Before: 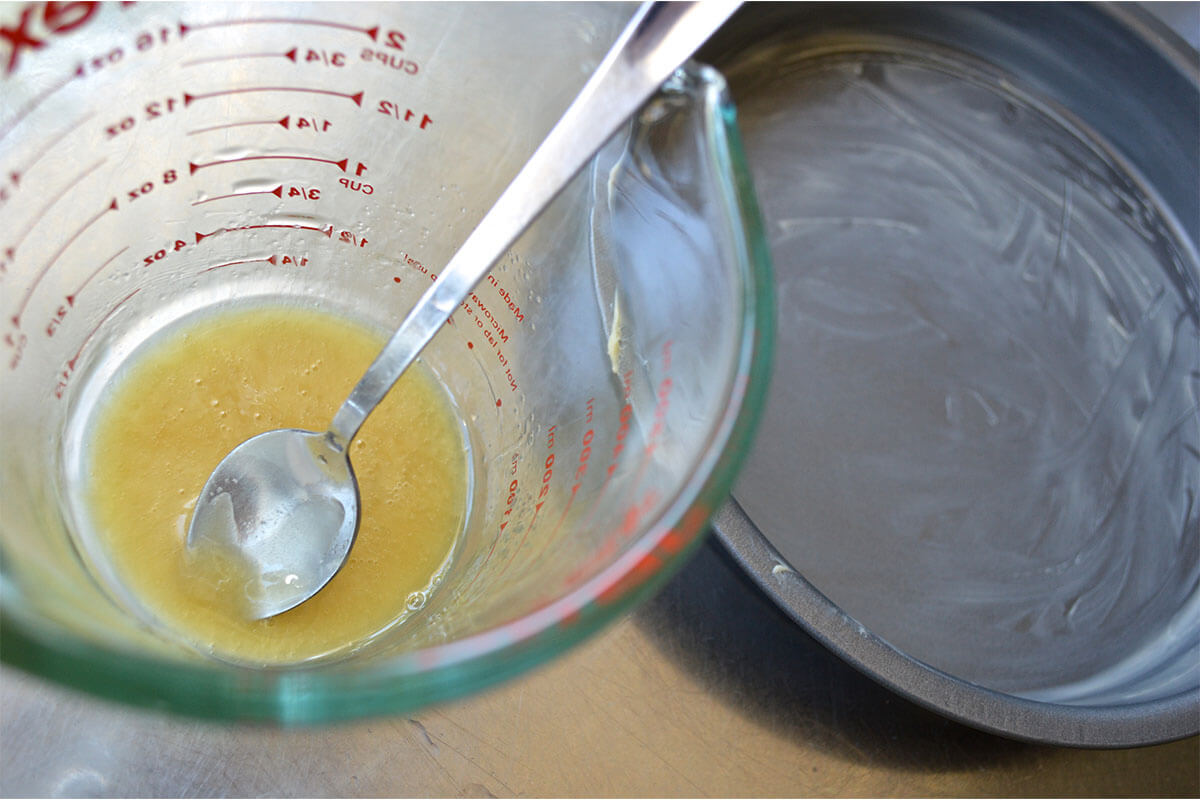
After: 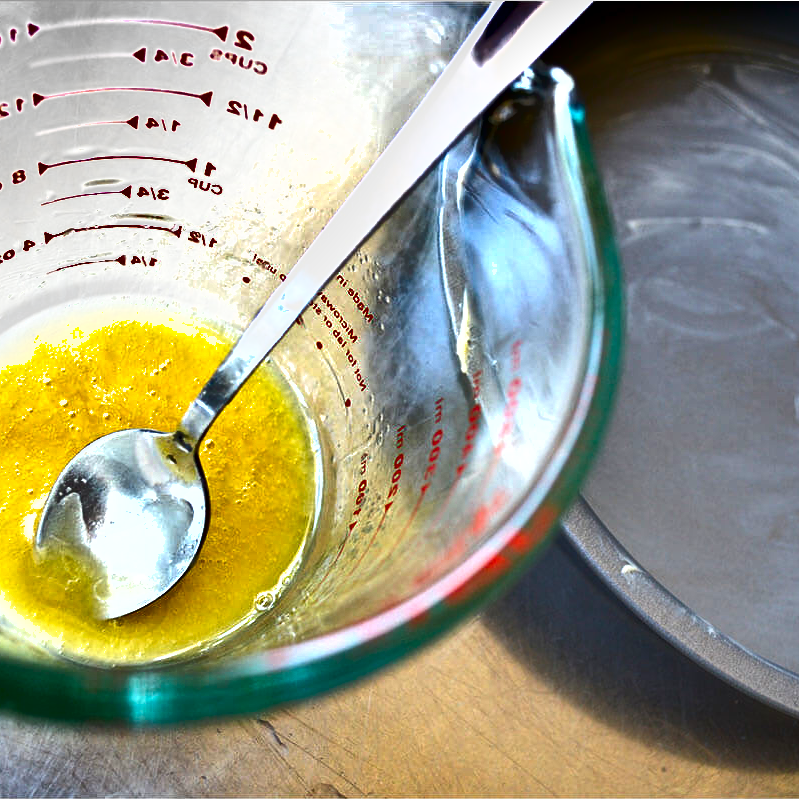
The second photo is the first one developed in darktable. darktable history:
exposure: black level correction -0.002, exposure 1.35 EV, compensate highlight preservation false
crop and rotate: left 12.648%, right 20.685%
shadows and highlights: shadows 80.73, white point adjustment -9.07, highlights -61.46, soften with gaussian
